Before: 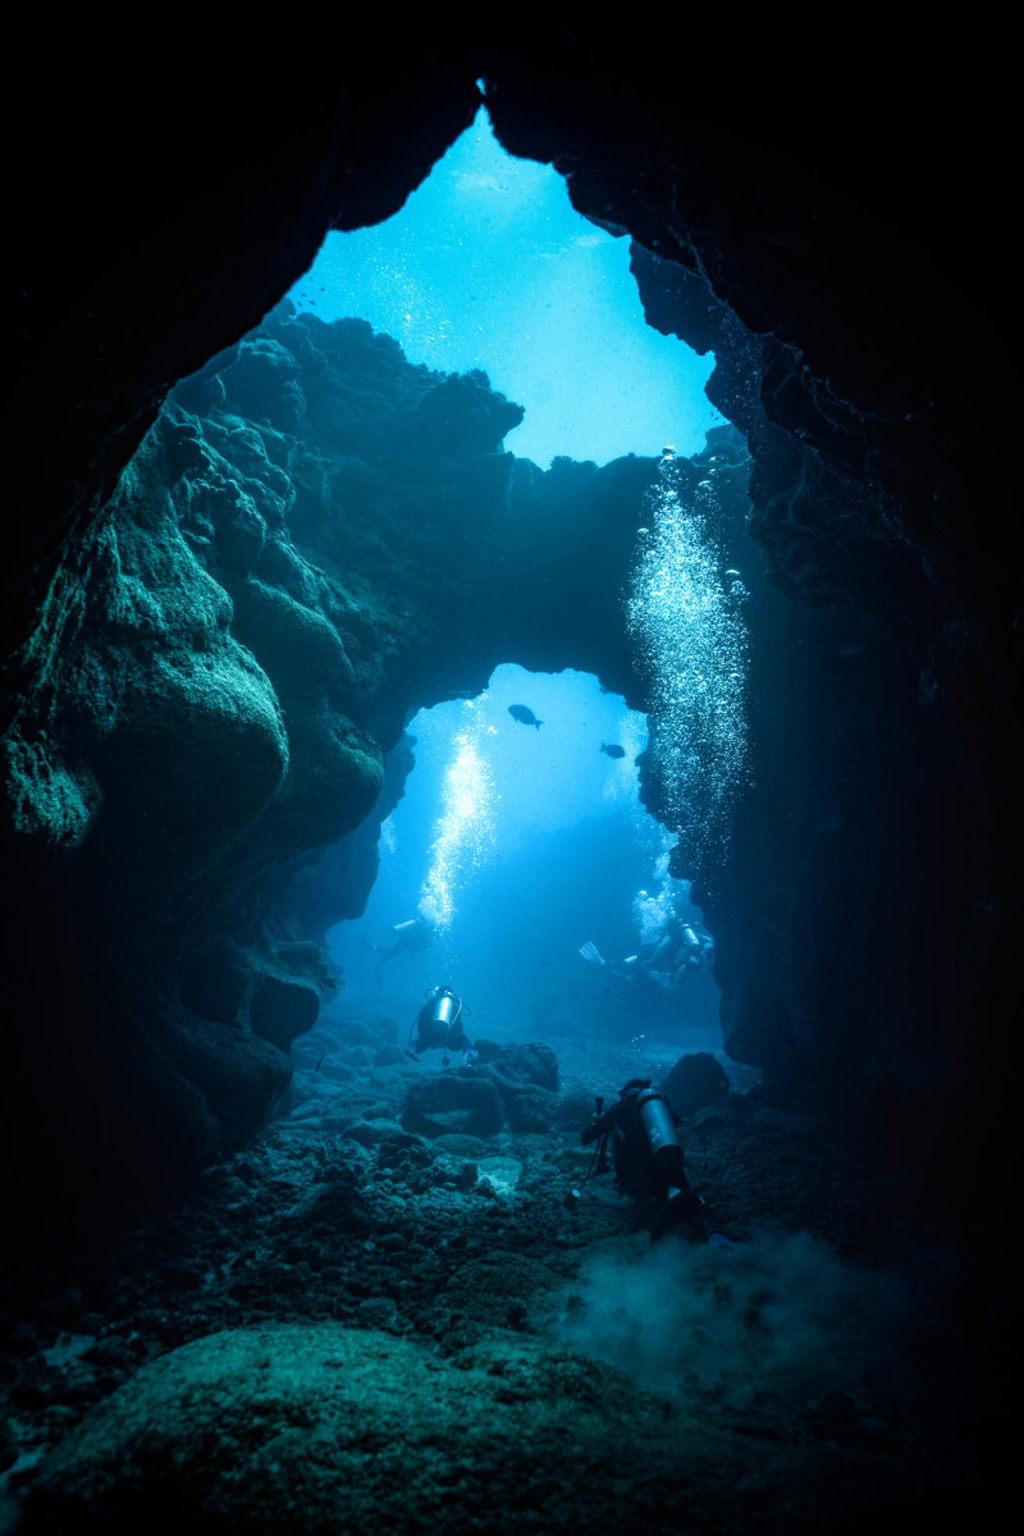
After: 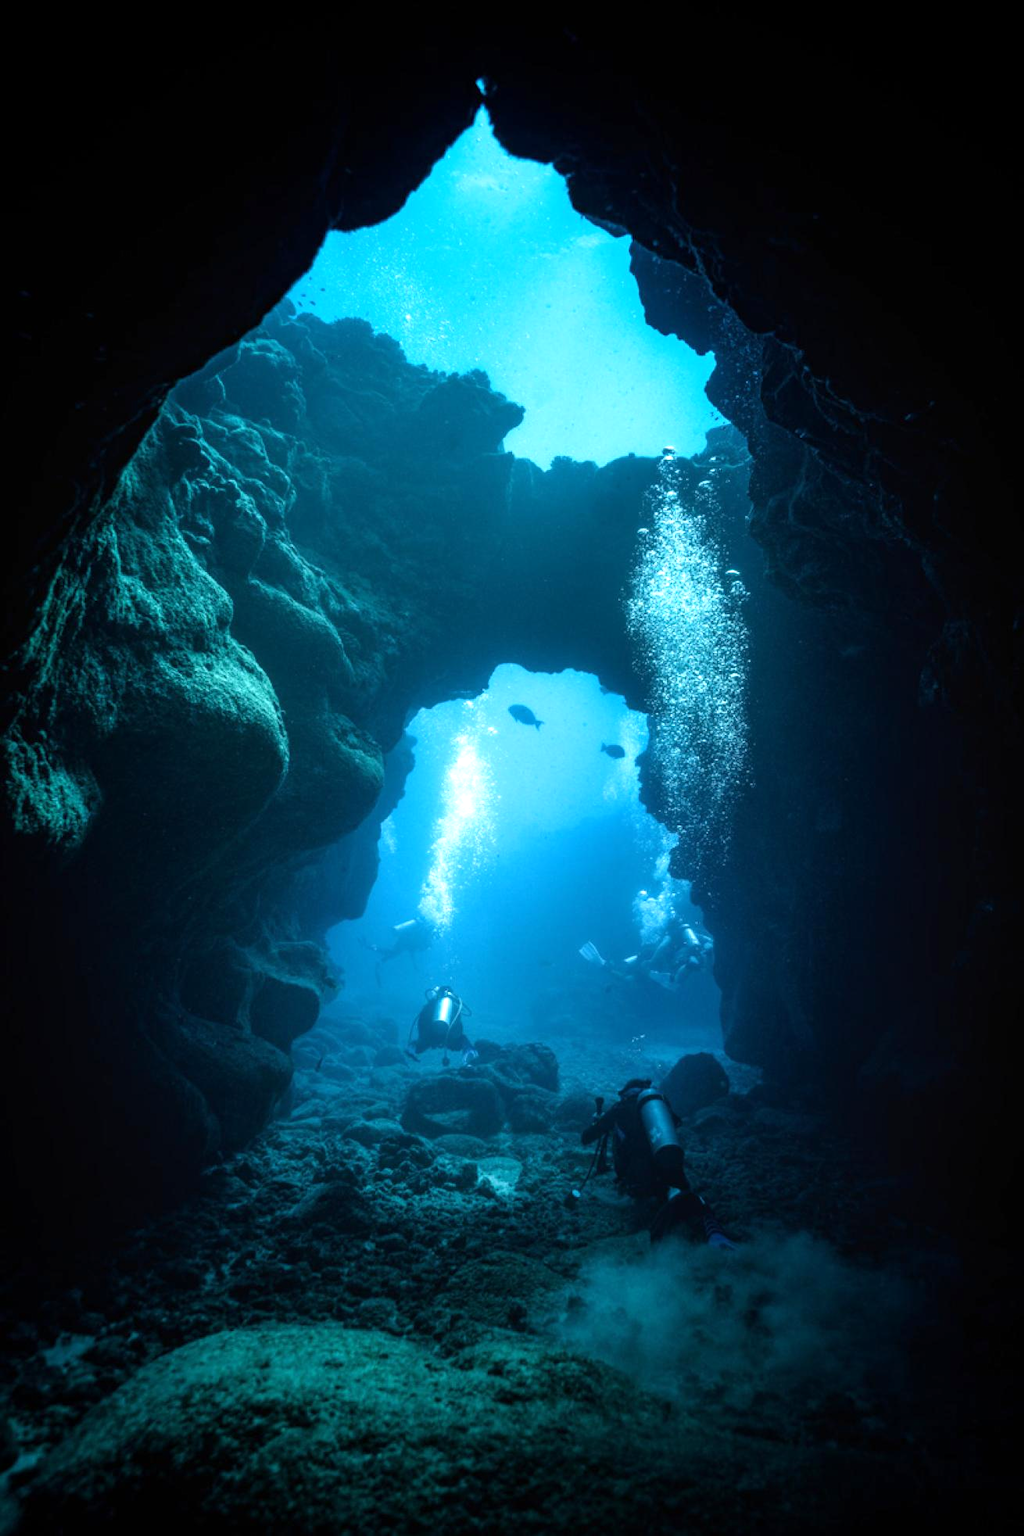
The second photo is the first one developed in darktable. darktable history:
exposure: exposure 0.29 EV, compensate highlight preservation false
